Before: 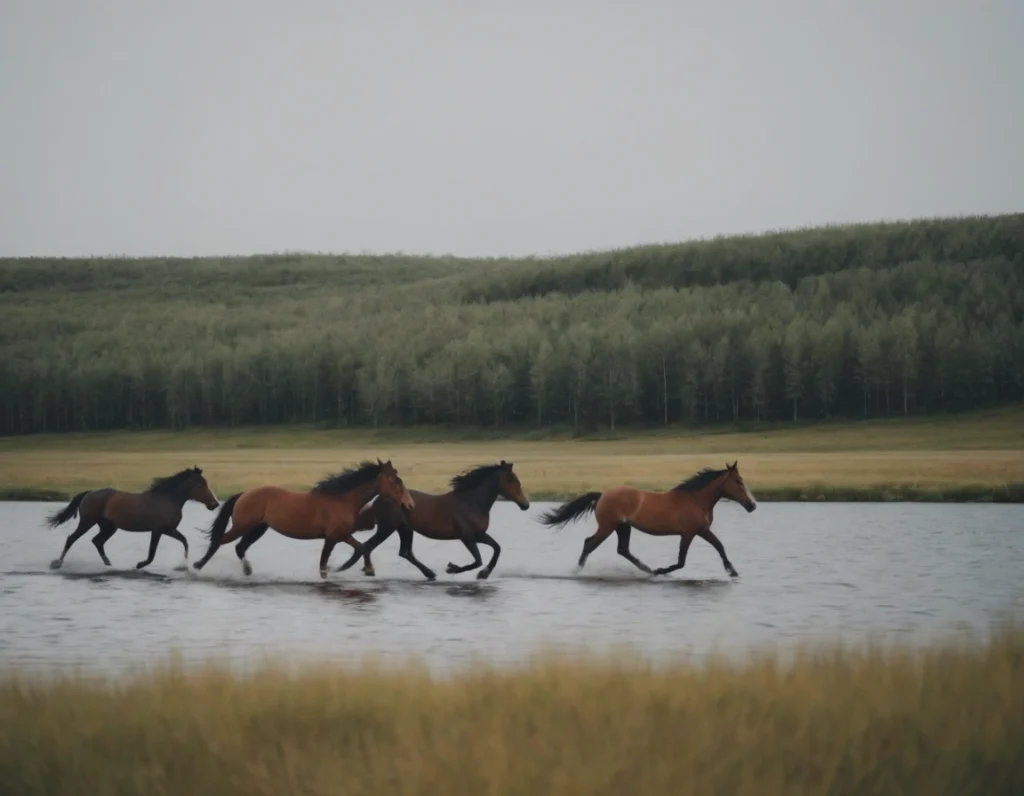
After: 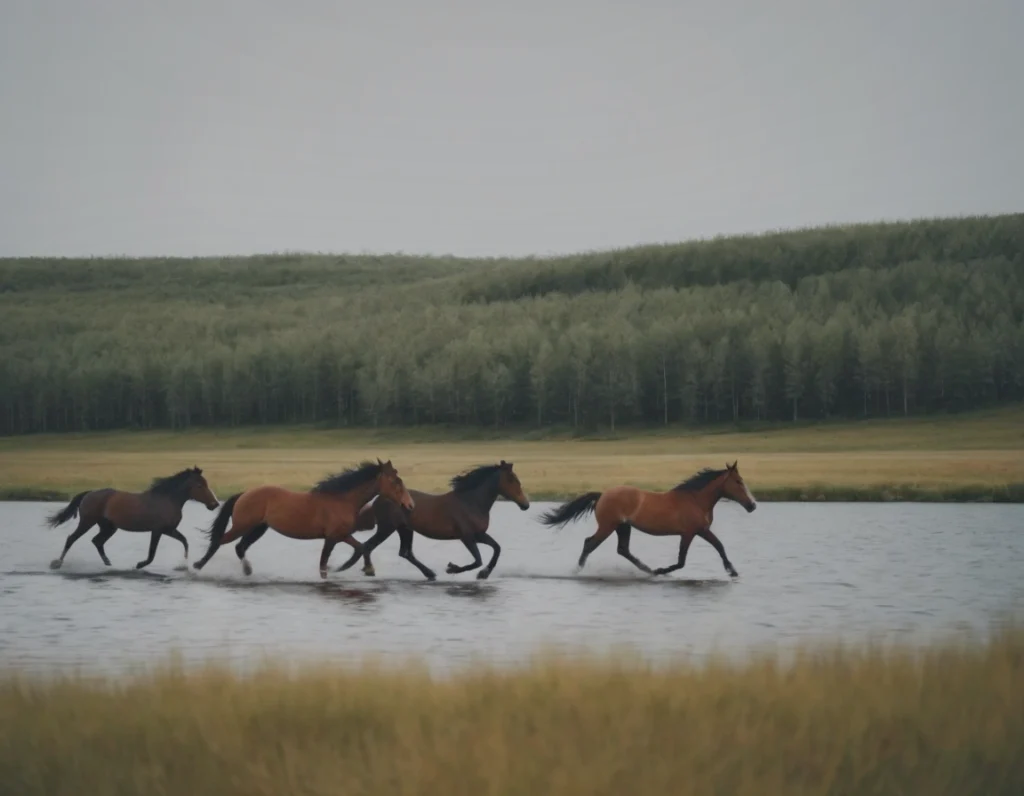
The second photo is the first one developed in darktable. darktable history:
white balance: red 1, blue 1
shadows and highlights: on, module defaults
